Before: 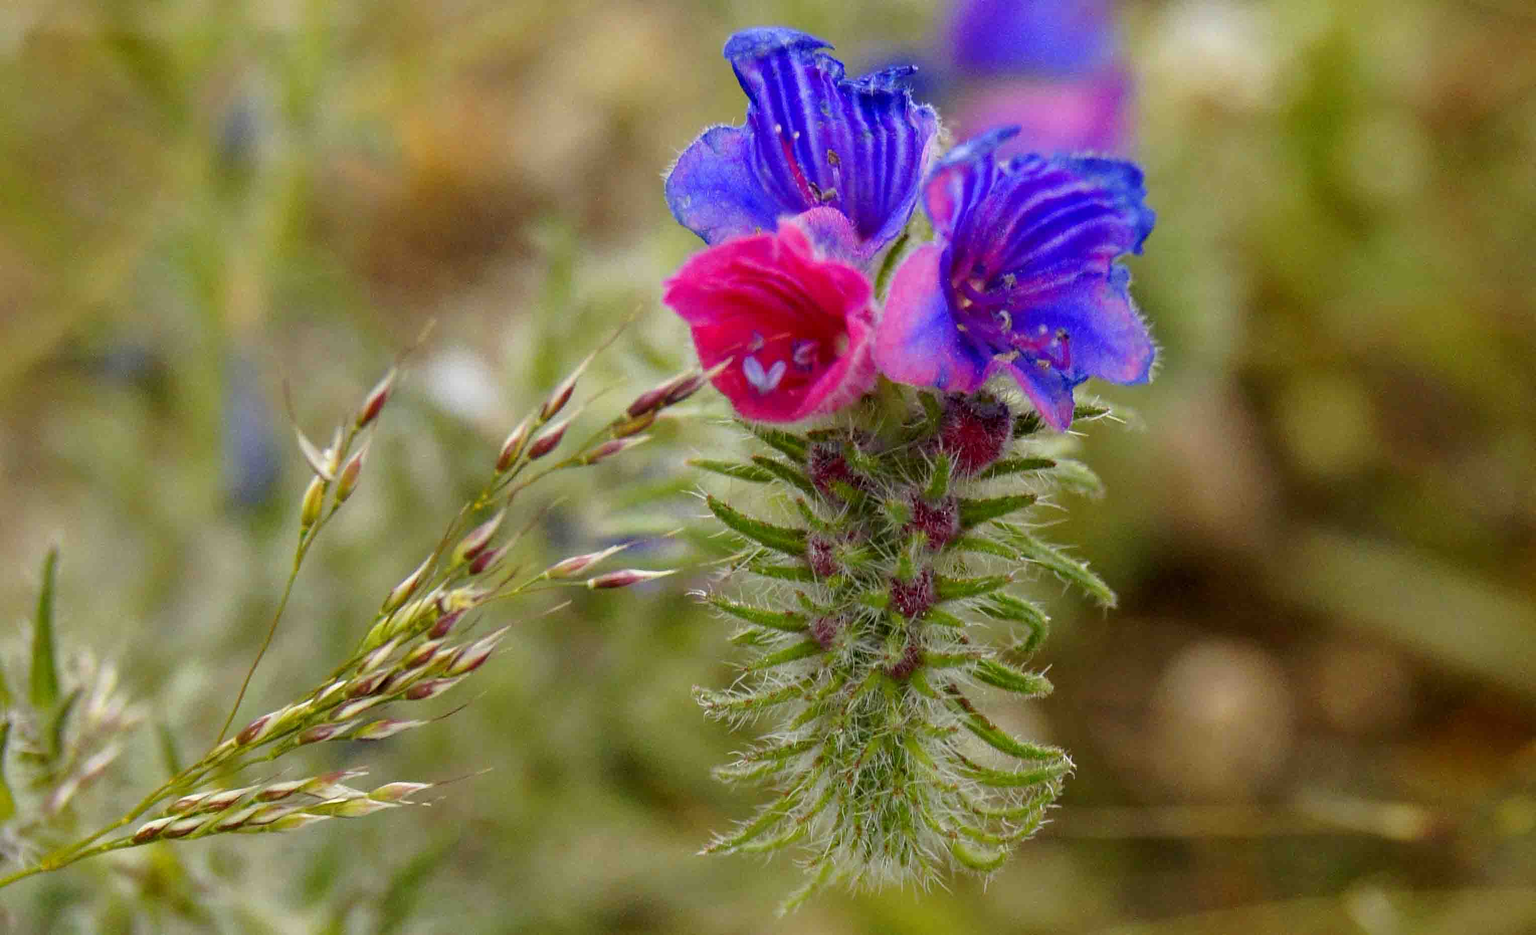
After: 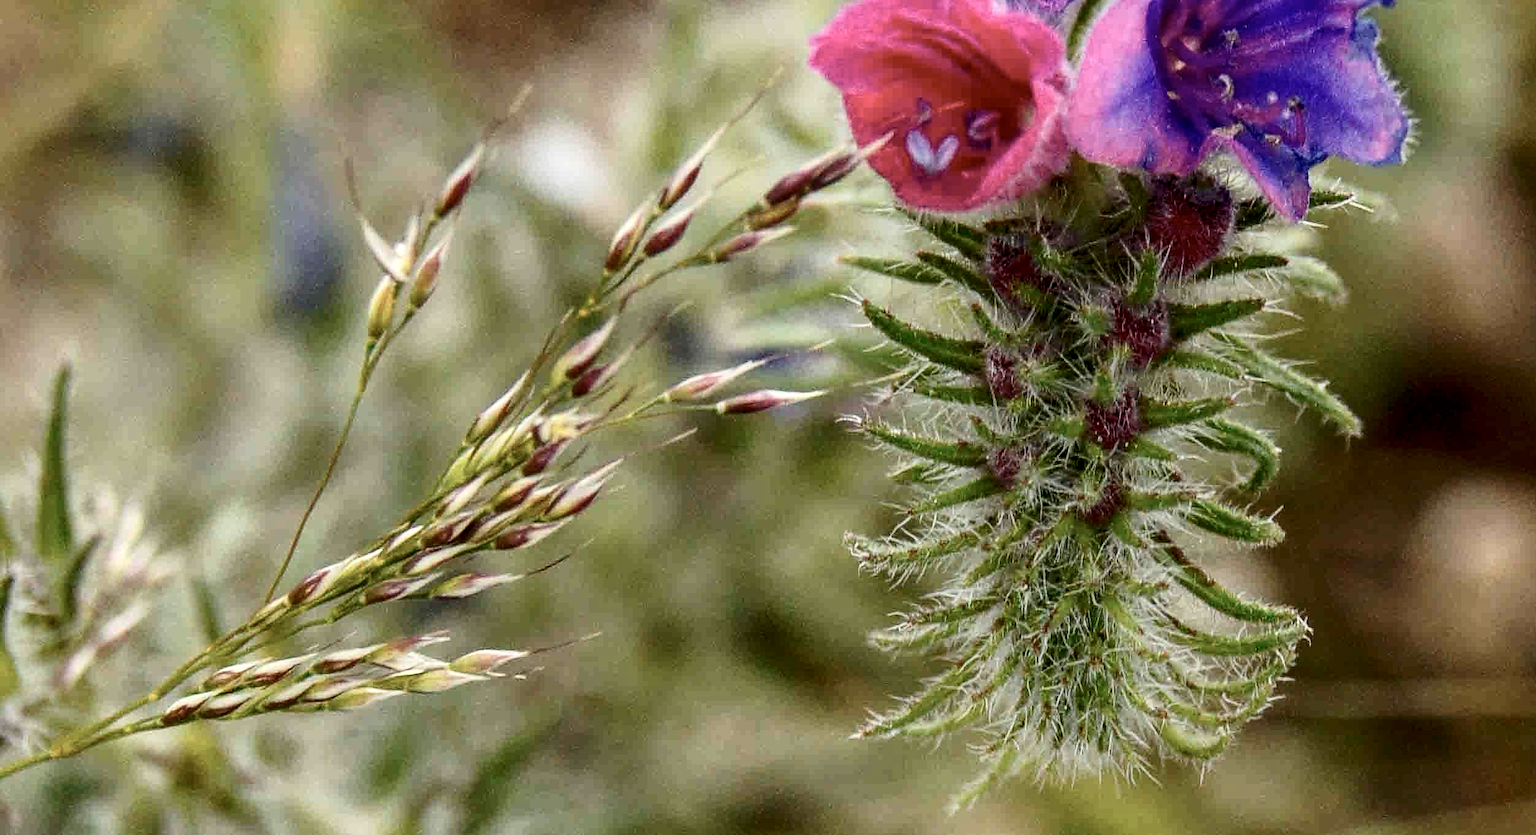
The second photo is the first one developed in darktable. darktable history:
sharpen: amount 0.21
crop: top 26.707%, right 17.965%
contrast brightness saturation: contrast 0.251, saturation -0.324
local contrast: on, module defaults
